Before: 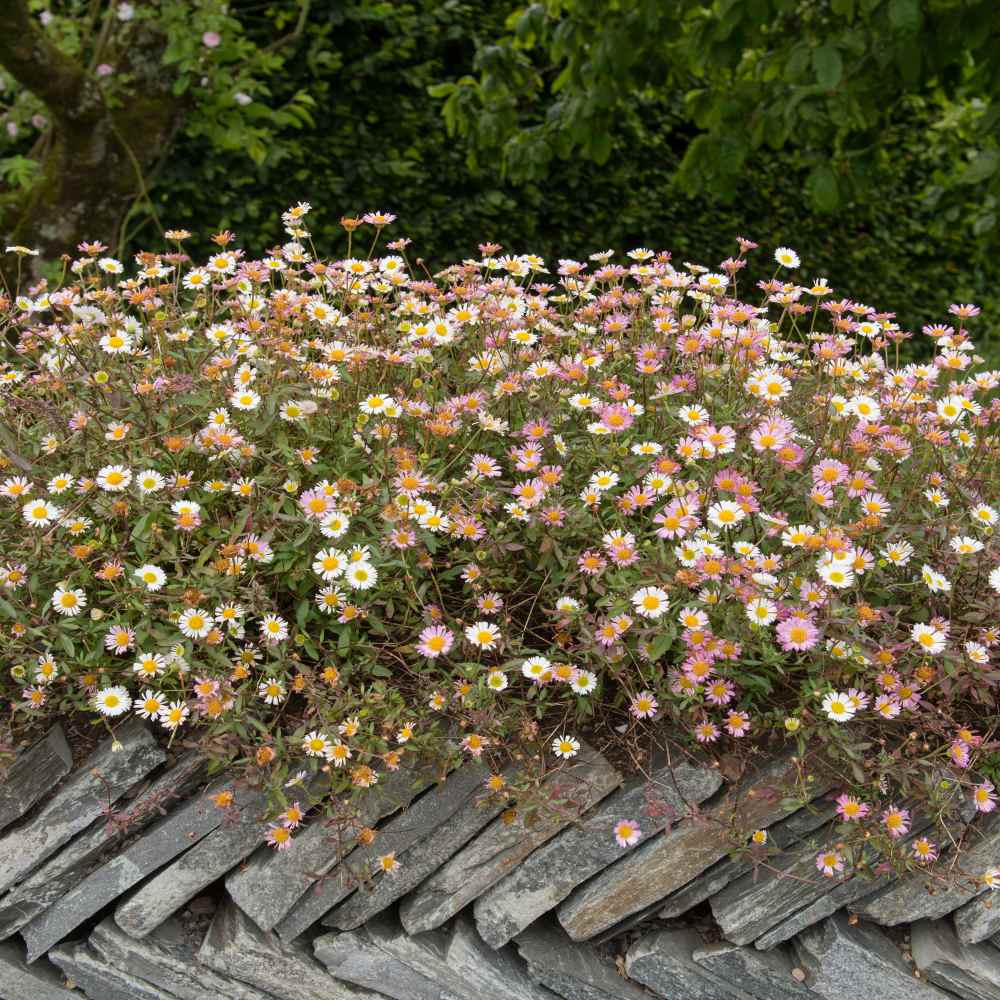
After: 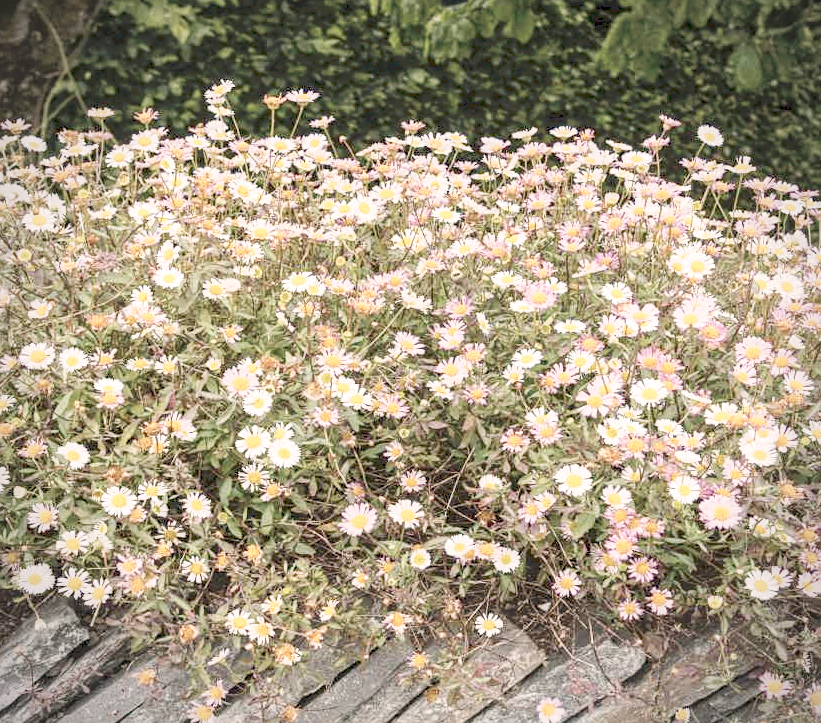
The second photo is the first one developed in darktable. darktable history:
color correction: highlights a* 5.59, highlights b* 5.16, saturation 0.653
local contrast: on, module defaults
vignetting: brightness -0.414, saturation -0.3
tone curve: curves: ch0 [(0, 0) (0.003, 0.195) (0.011, 0.161) (0.025, 0.21) (0.044, 0.24) (0.069, 0.254) (0.1, 0.283) (0.136, 0.347) (0.177, 0.412) (0.224, 0.455) (0.277, 0.531) (0.335, 0.606) (0.399, 0.679) (0.468, 0.748) (0.543, 0.814) (0.623, 0.876) (0.709, 0.927) (0.801, 0.949) (0.898, 0.962) (1, 1)], preserve colors none
sharpen: amount 0.217
crop: left 7.796%, top 12.225%, right 10.091%, bottom 15.455%
